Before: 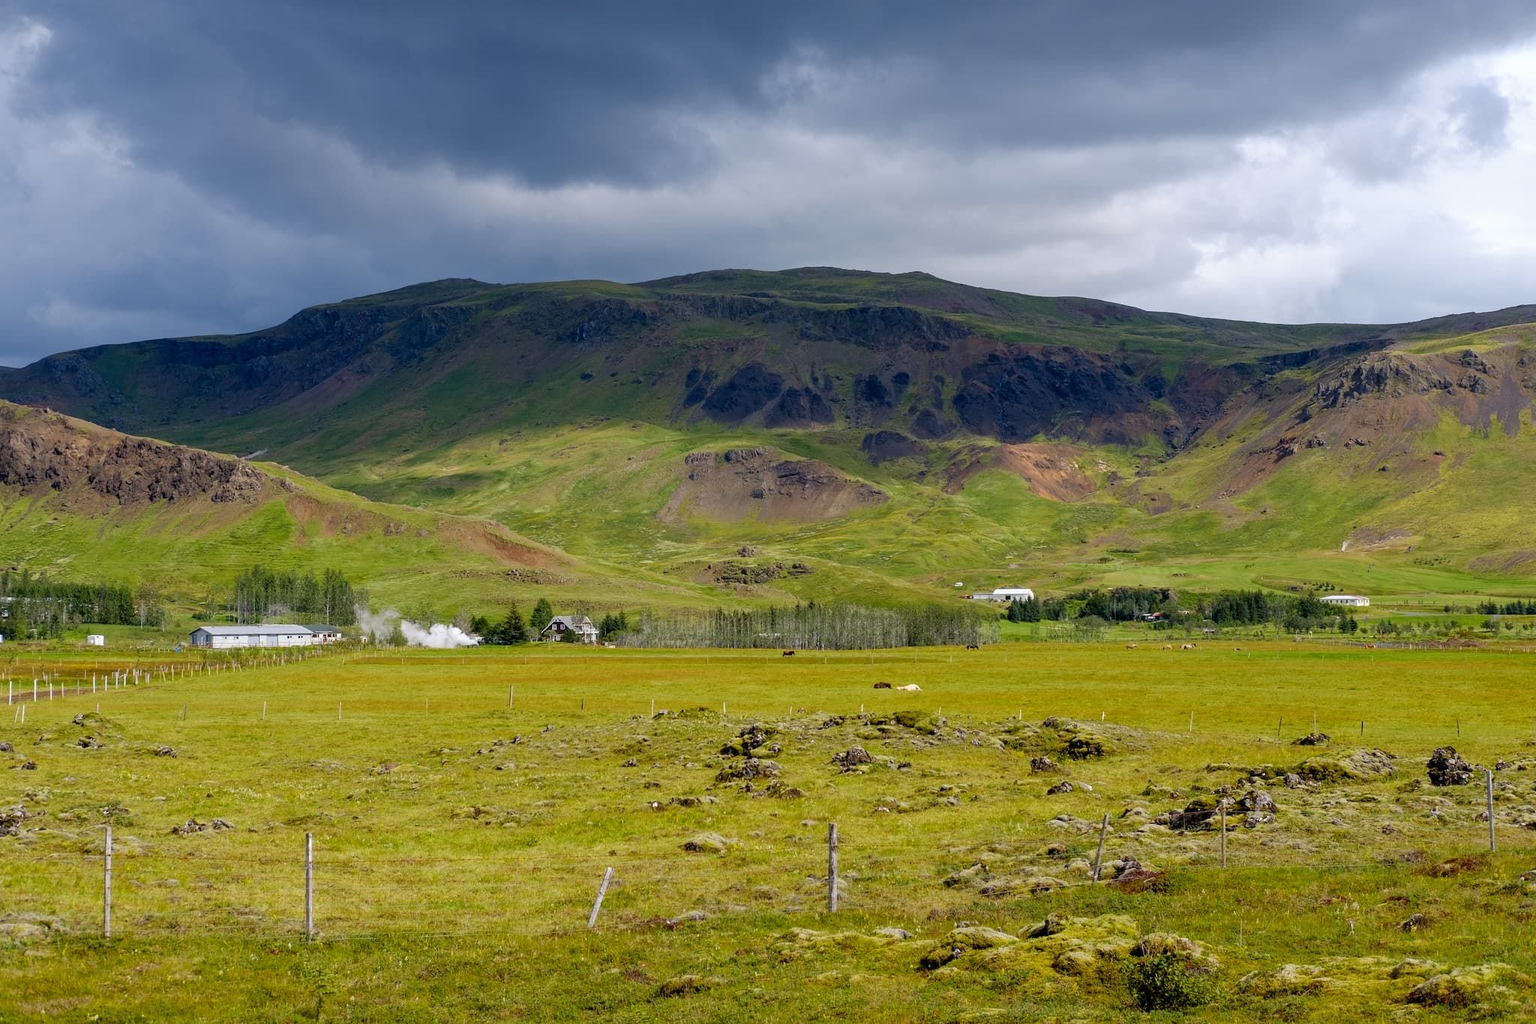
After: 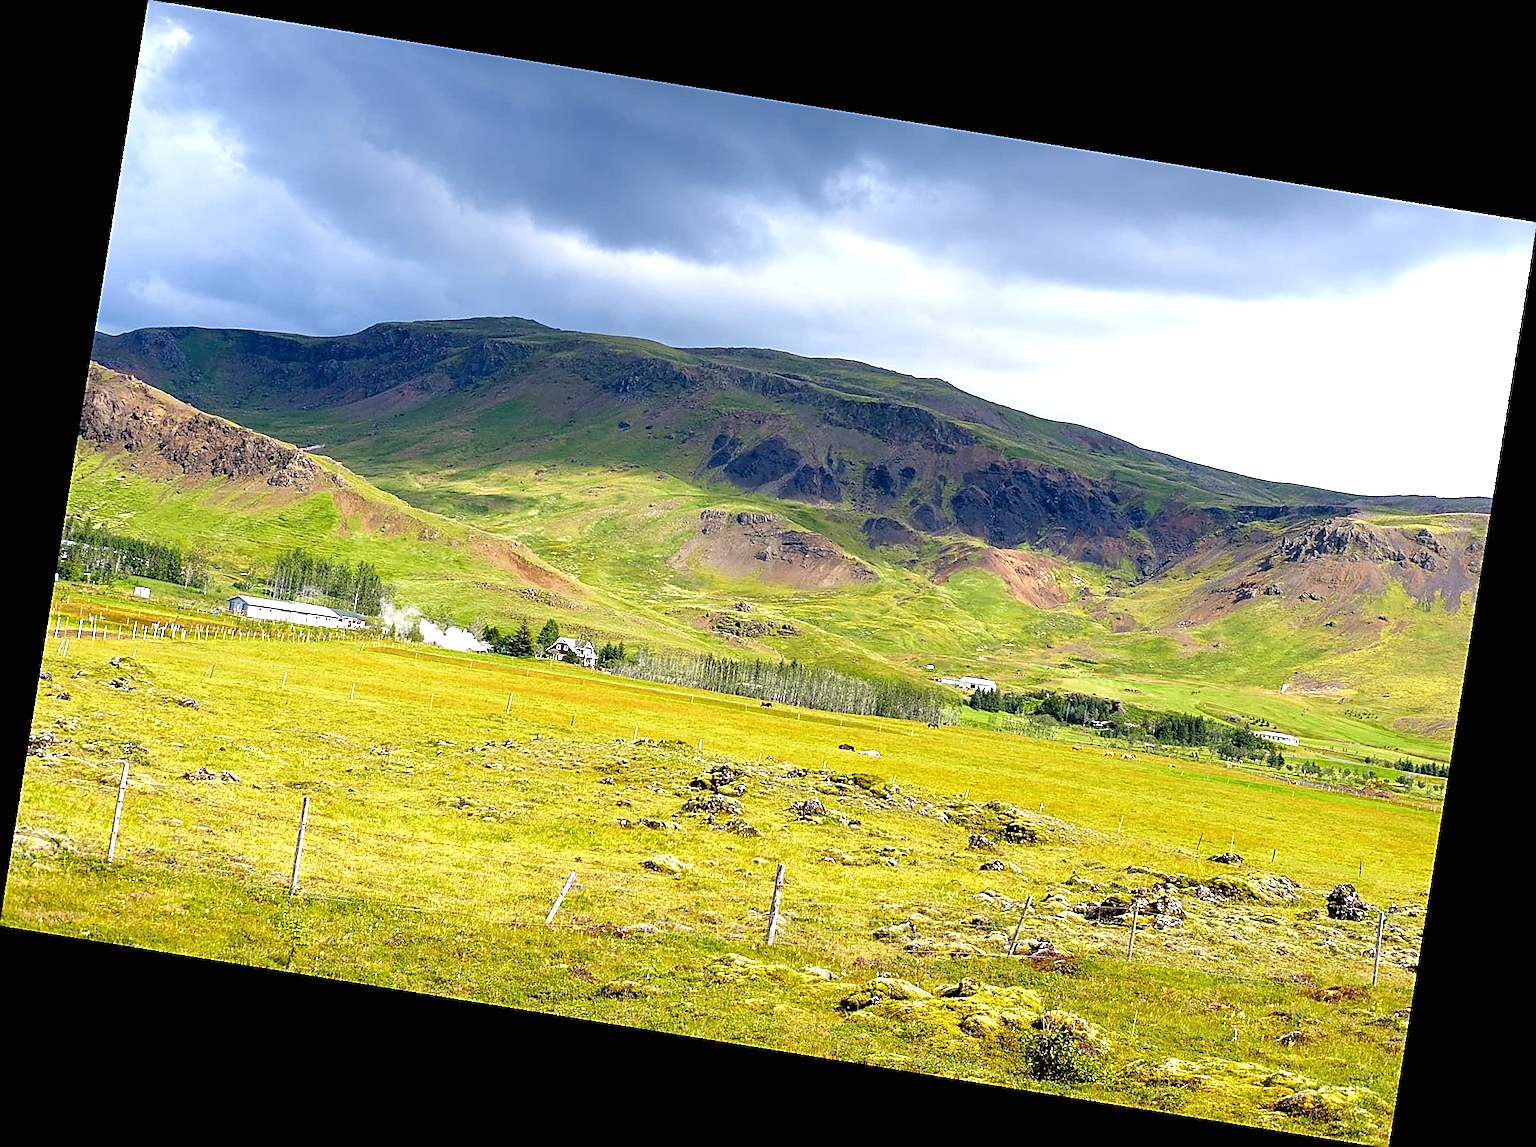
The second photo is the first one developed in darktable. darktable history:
rotate and perspective: rotation 9.12°, automatic cropping off
exposure: black level correction 0, exposure 1.173 EV, compensate exposure bias true, compensate highlight preservation false
sharpen: radius 1.685, amount 1.294
